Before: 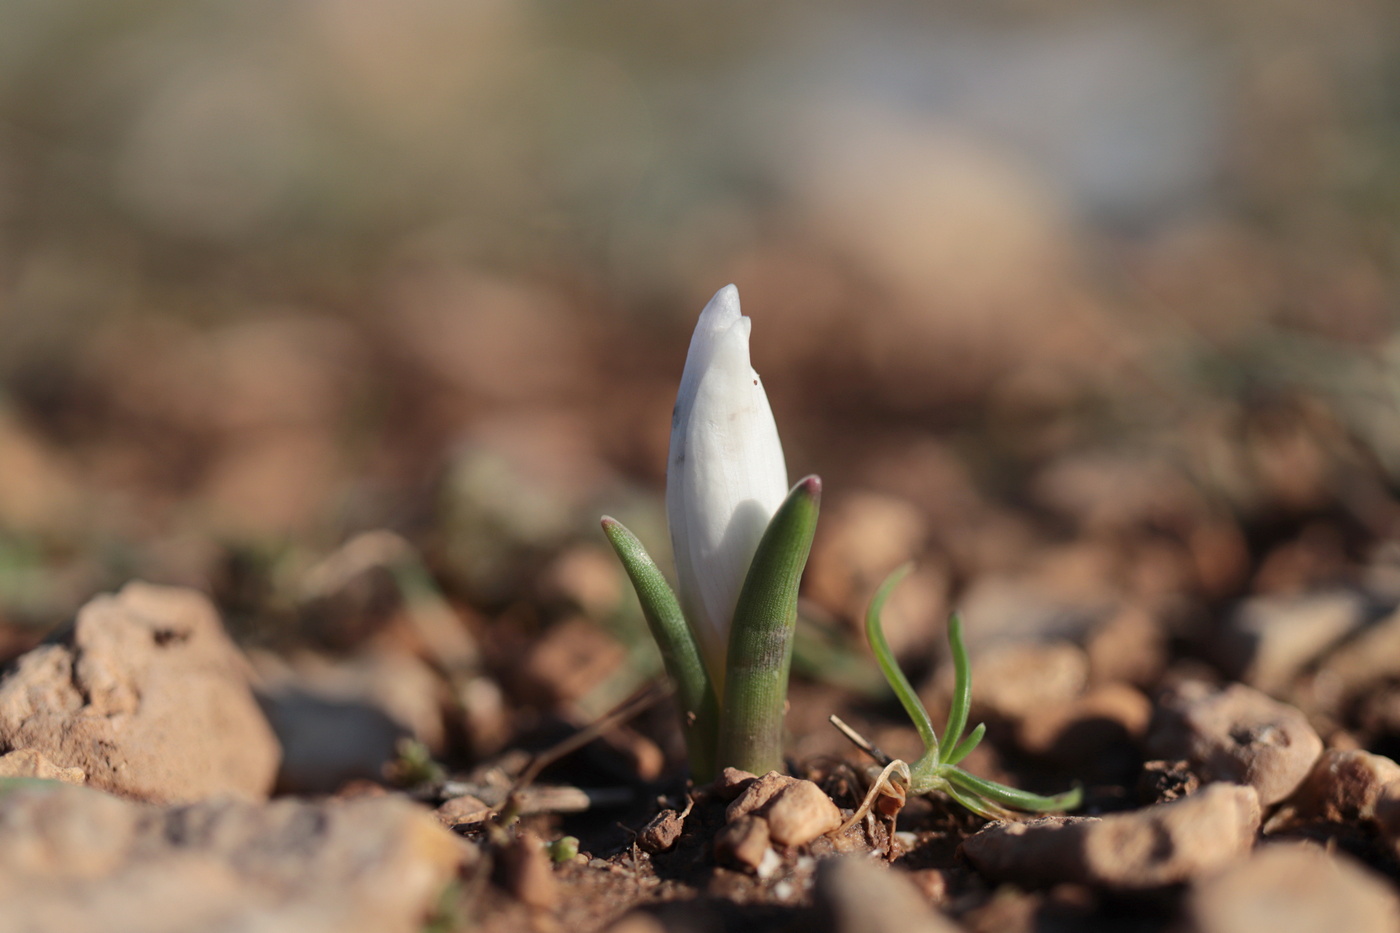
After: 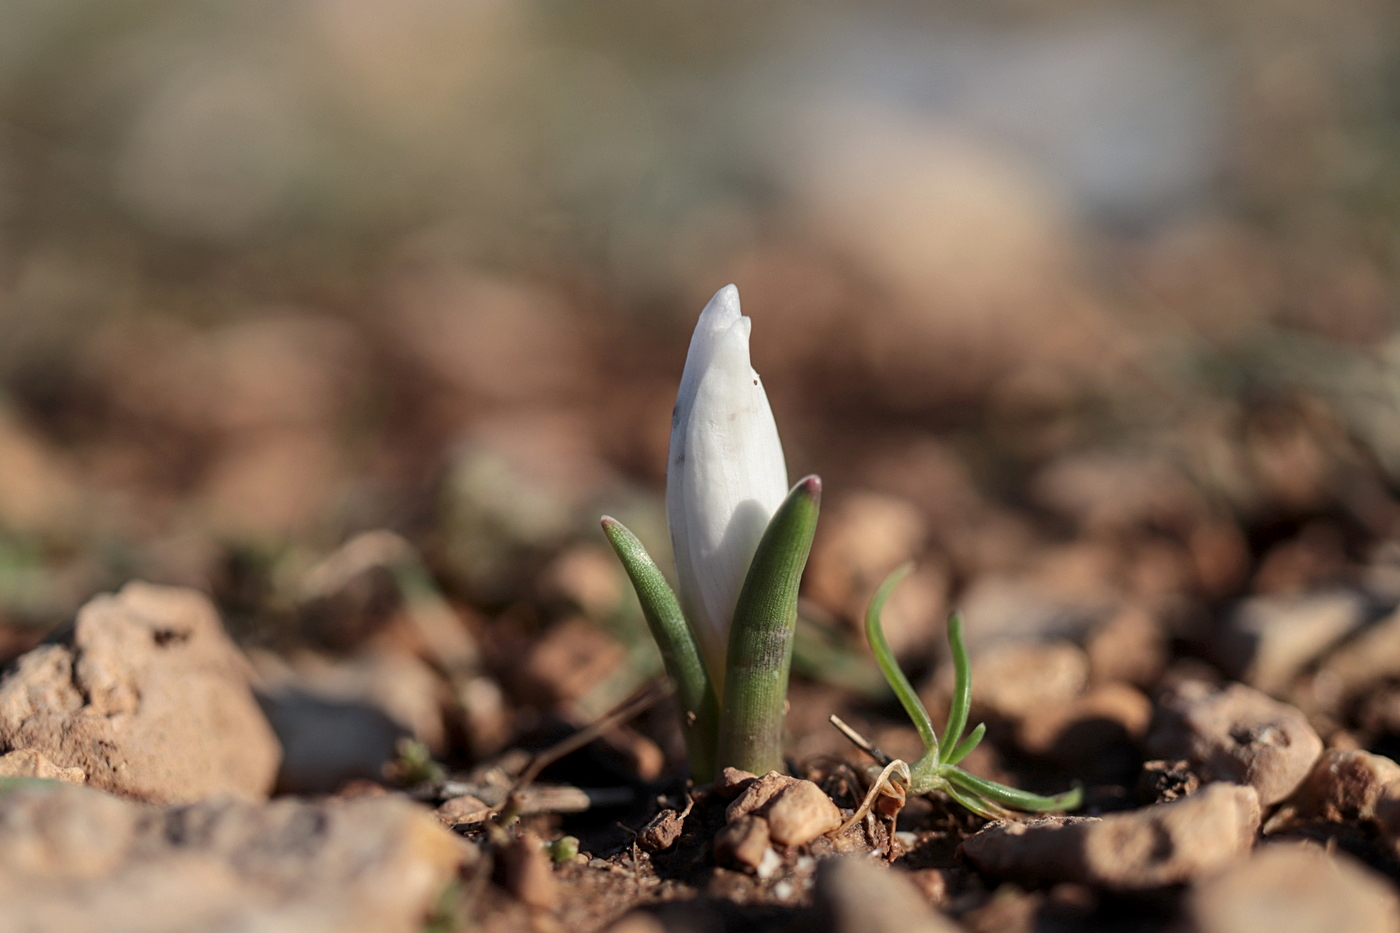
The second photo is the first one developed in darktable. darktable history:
sharpen: amount 0.2
local contrast: on, module defaults
